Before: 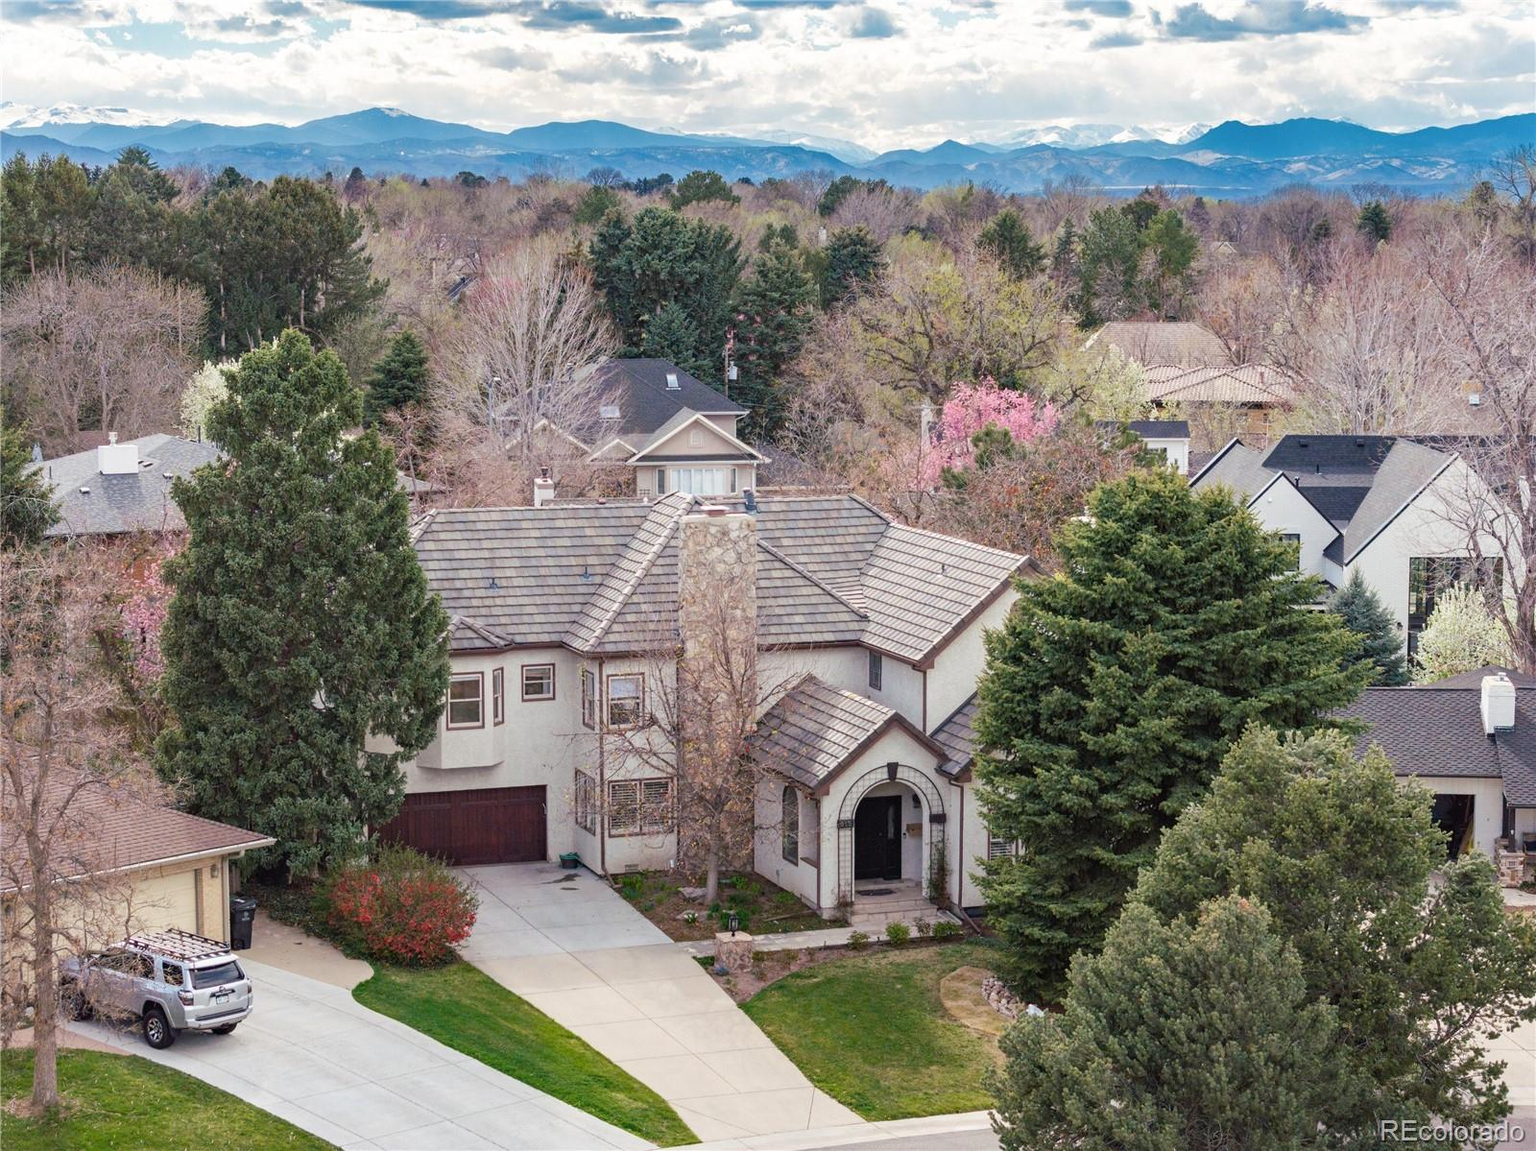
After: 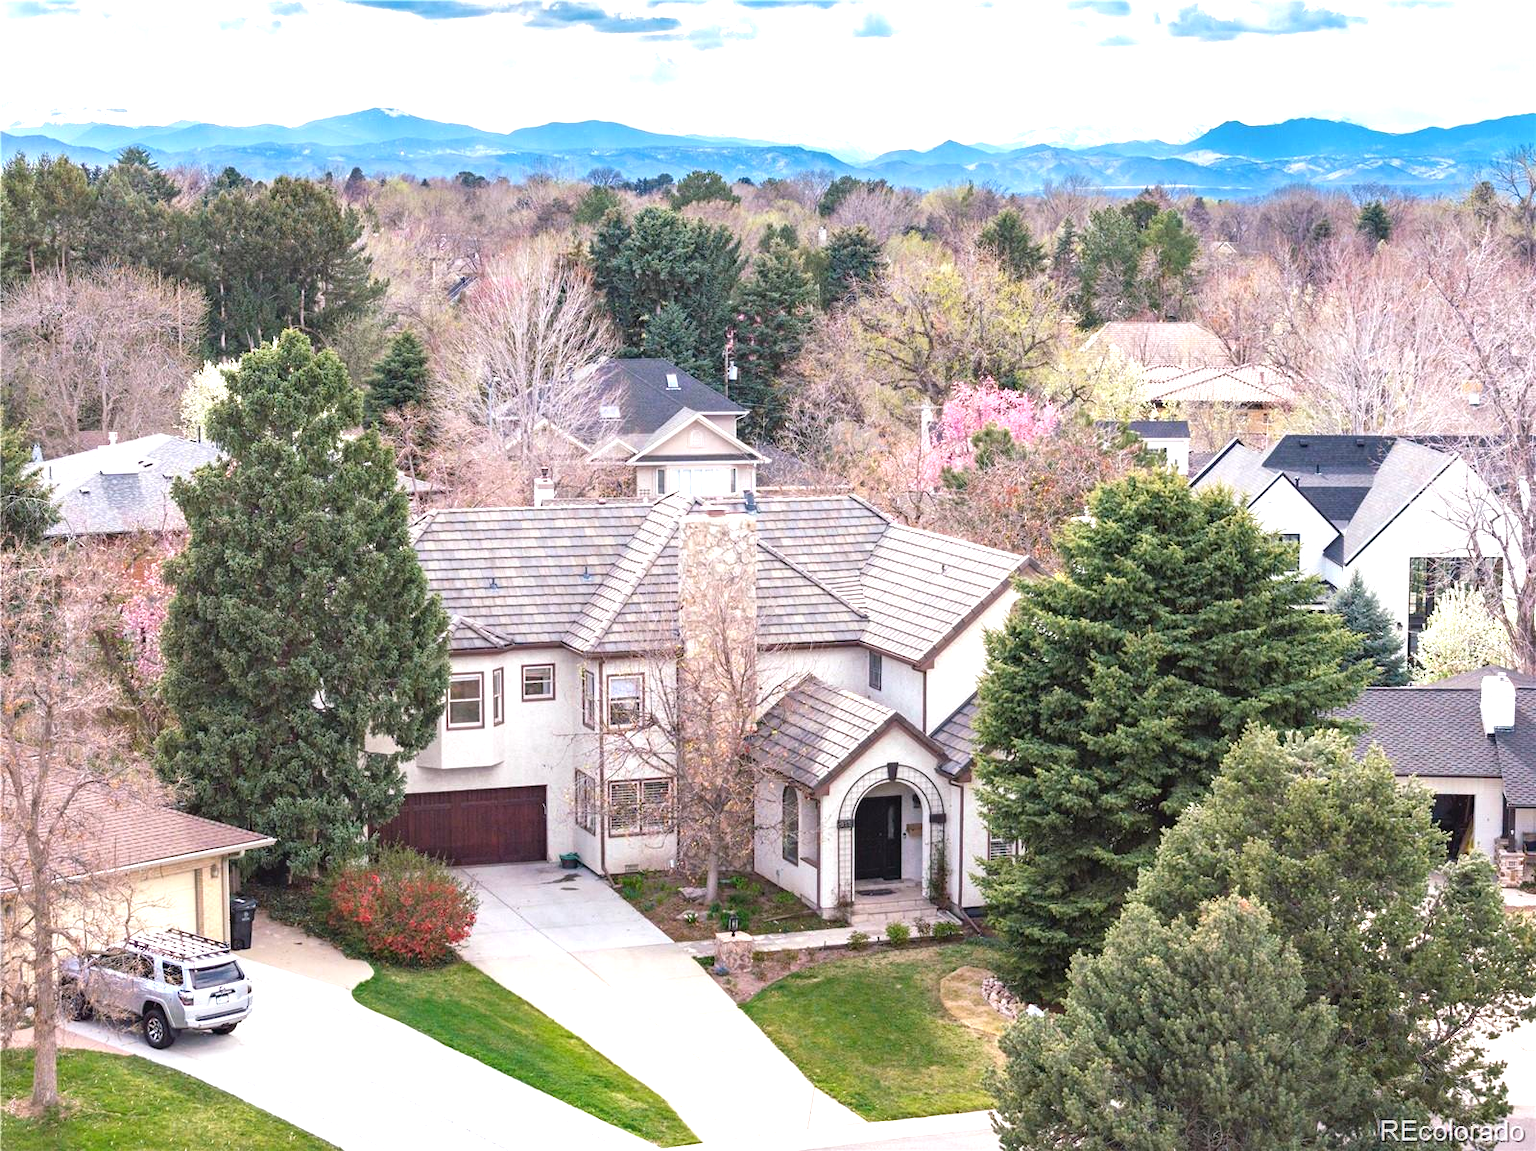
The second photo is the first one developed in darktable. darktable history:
white balance: red 1.009, blue 1.027
exposure: black level correction -0.001, exposure 0.9 EV, compensate exposure bias true, compensate highlight preservation false
